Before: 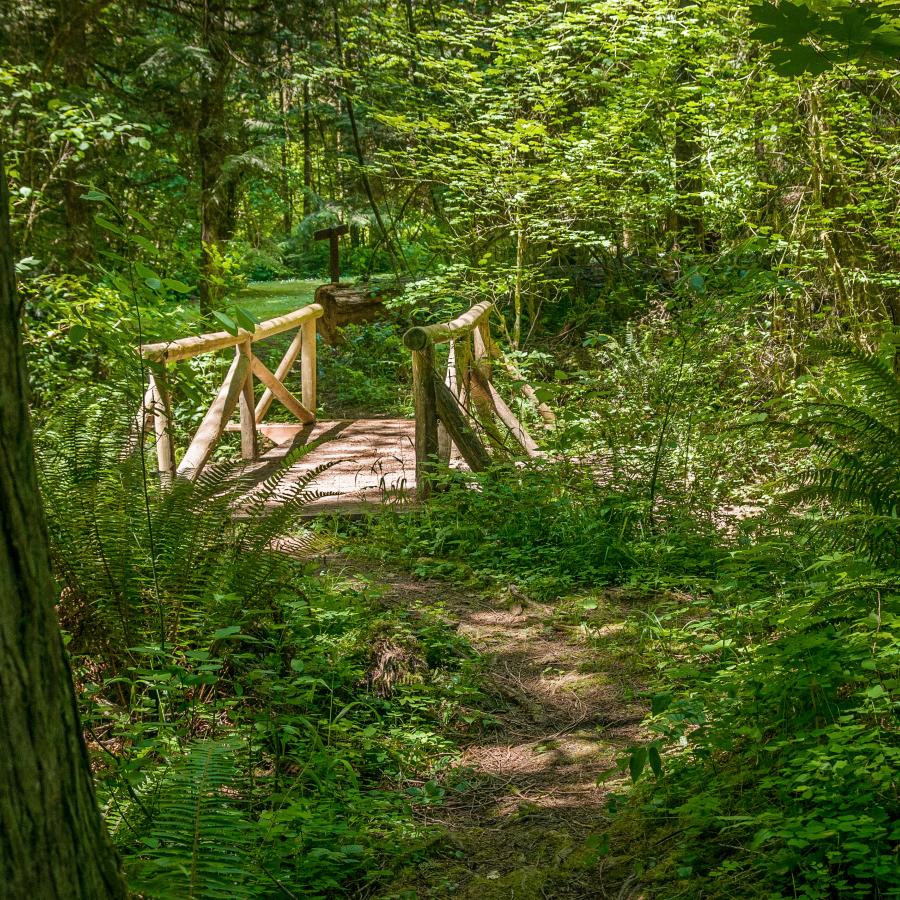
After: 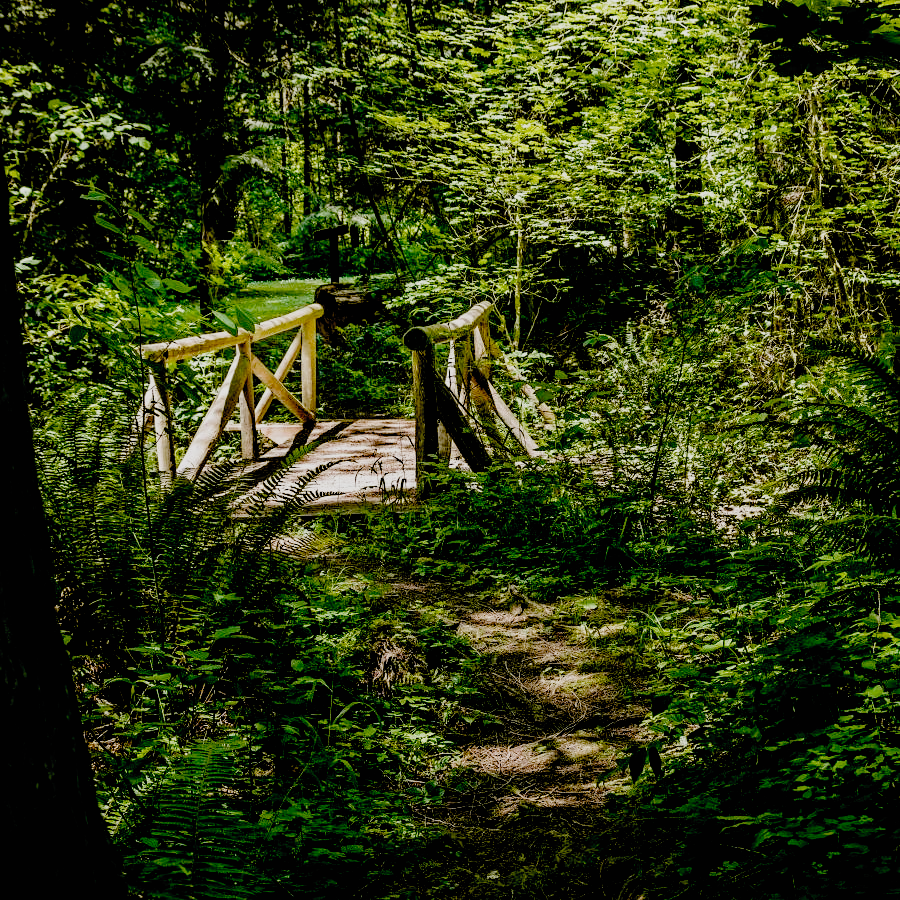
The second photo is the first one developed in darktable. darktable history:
exposure: black level correction 0.049, exposure 0.013 EV, compensate highlight preservation false
filmic rgb: black relative exposure -5.1 EV, white relative exposure 3.98 EV, hardness 2.89, contrast 1.097, highlights saturation mix -18.95%, preserve chrominance no, color science v5 (2021)
contrast brightness saturation: contrast 0.033, brightness 0.066, saturation 0.132
